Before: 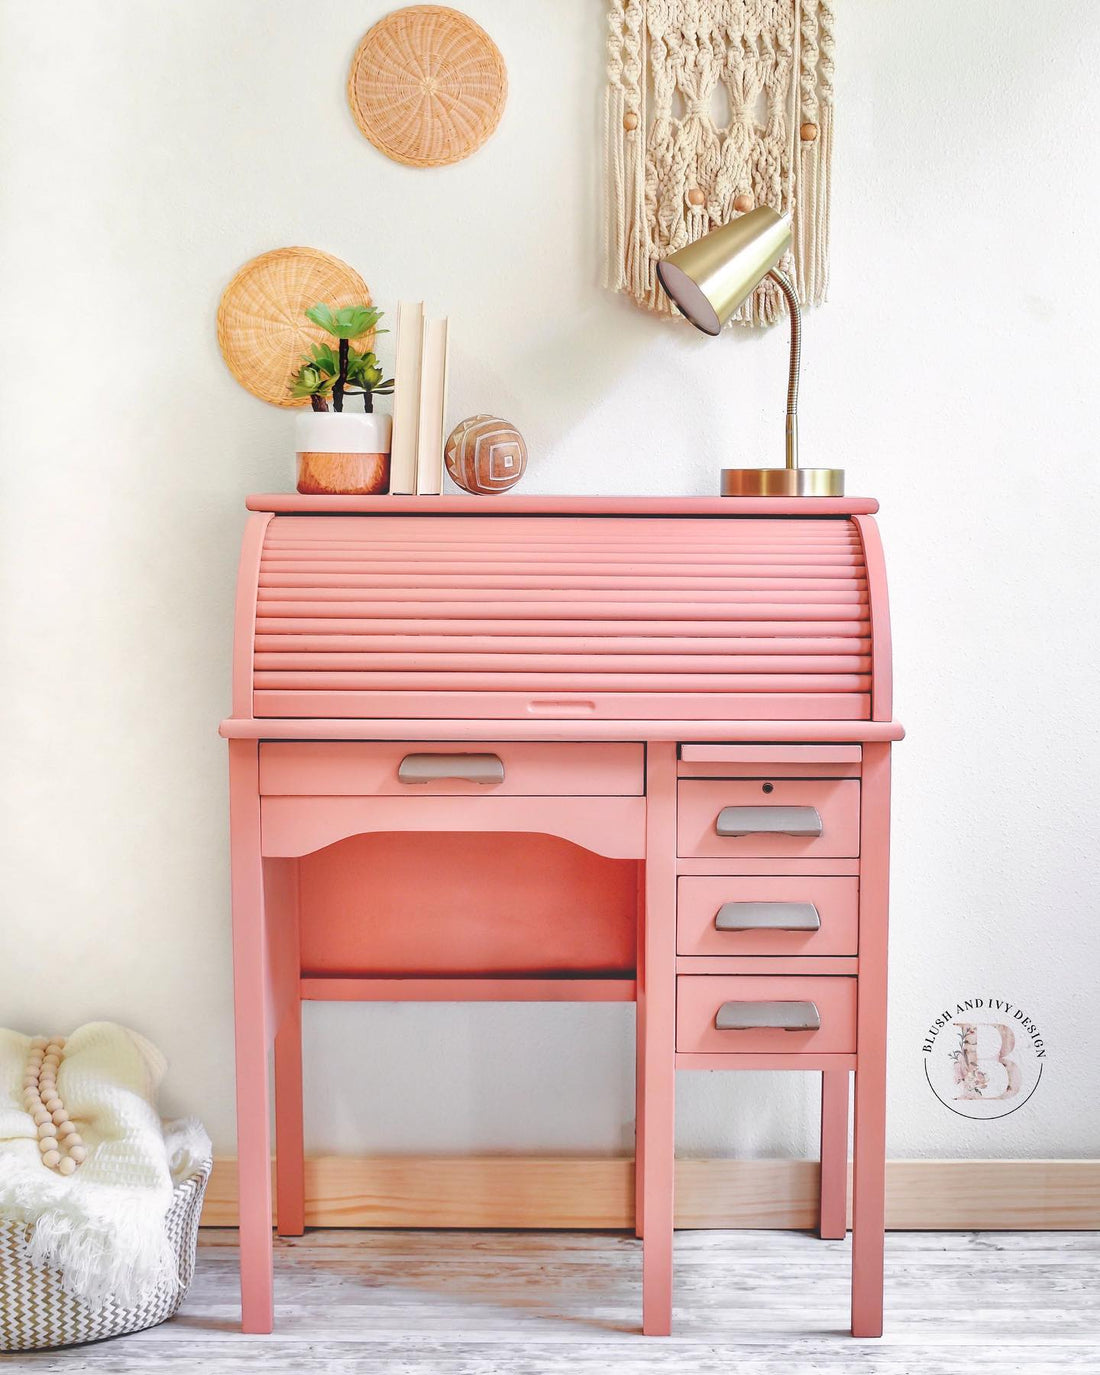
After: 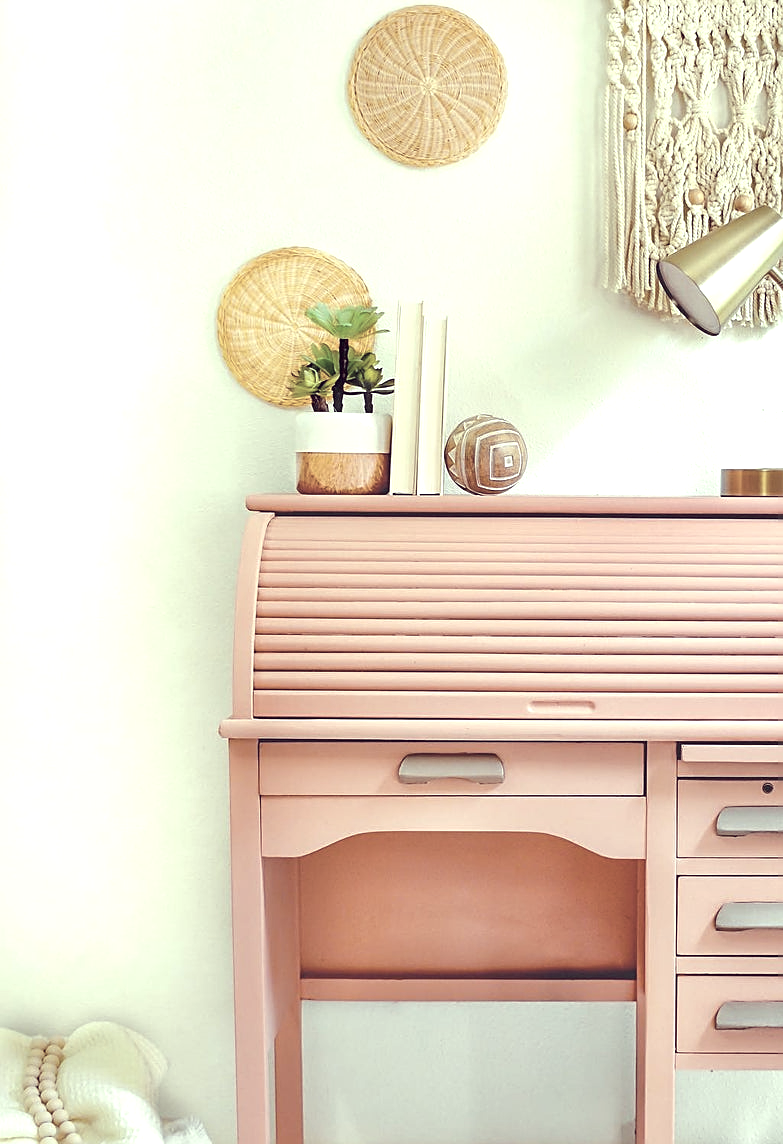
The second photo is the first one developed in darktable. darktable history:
sharpen: on, module defaults
color balance rgb: linear chroma grading › global chroma 8.384%, perceptual saturation grading › global saturation 29.387%, perceptual brilliance grading › global brilliance 11.514%, global vibrance 20%
exposure: black level correction 0.001, compensate highlight preservation false
color correction: highlights a* -20.55, highlights b* 20.89, shadows a* 19.86, shadows b* -20.86, saturation 0.411
crop: right 28.757%, bottom 16.62%
